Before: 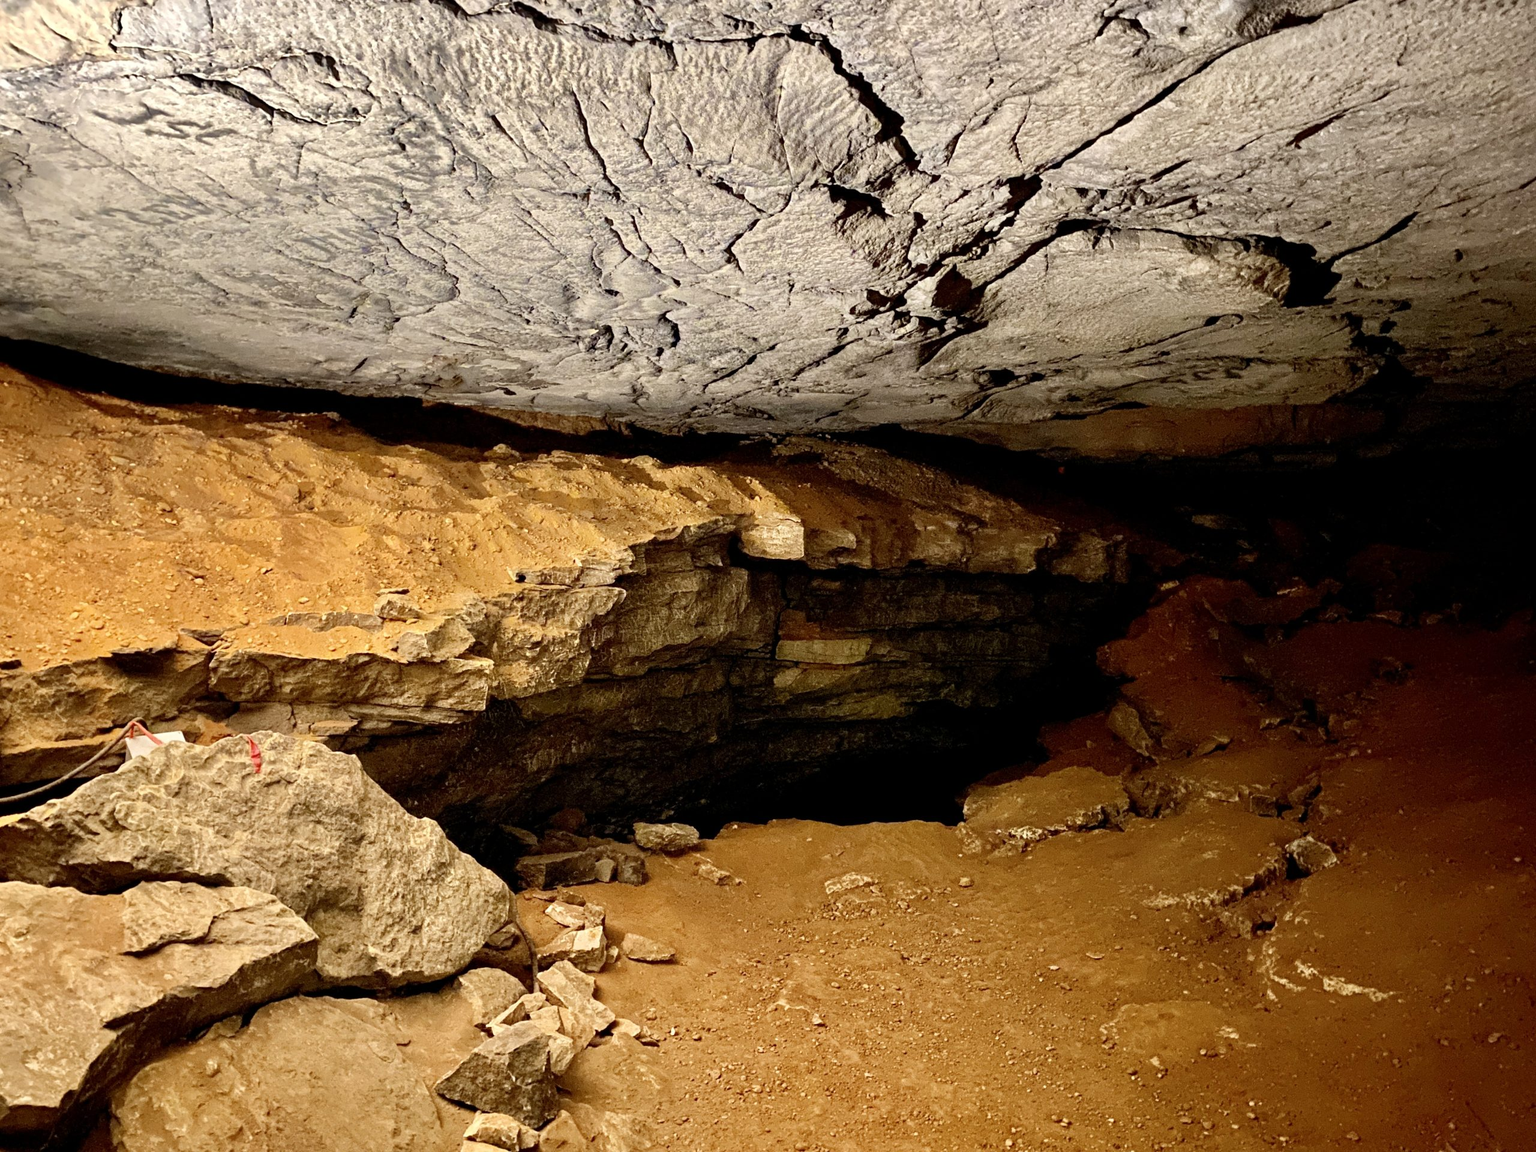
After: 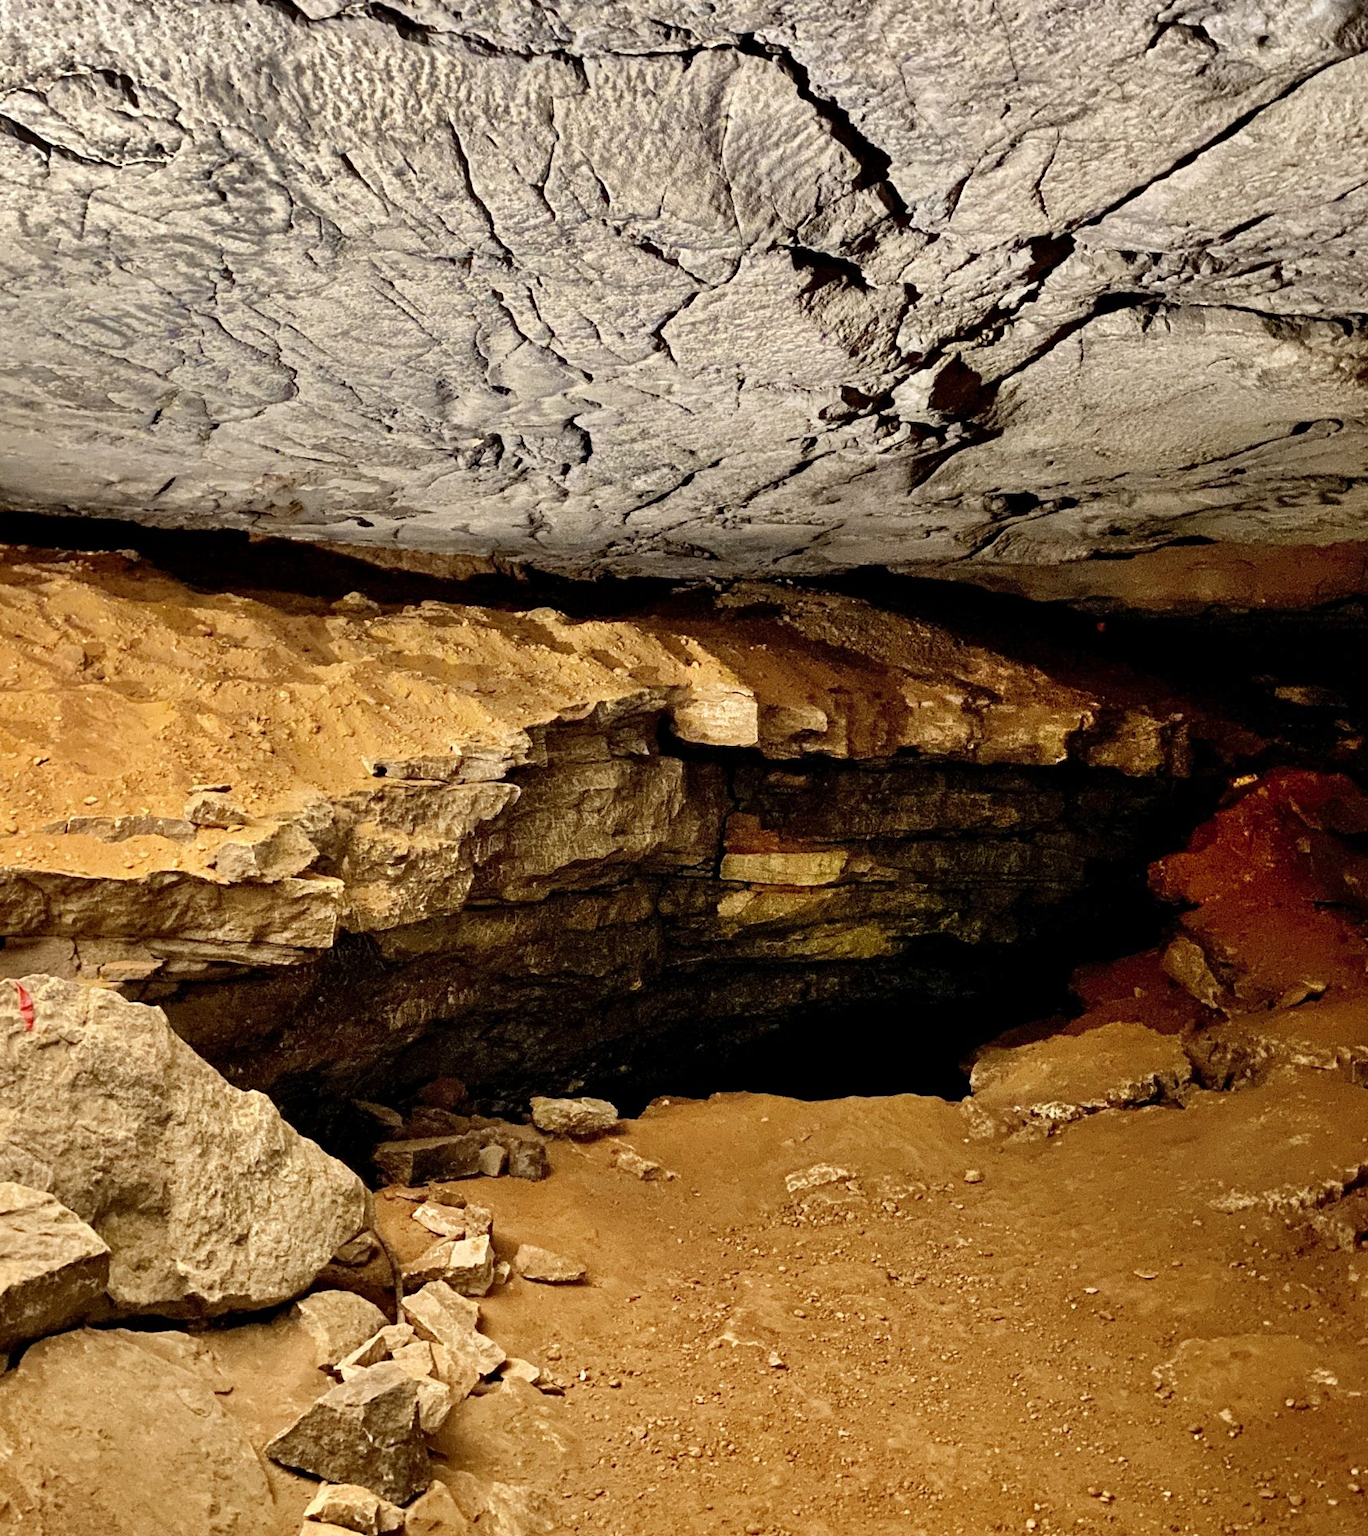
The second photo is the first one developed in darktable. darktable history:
exposure: compensate highlight preservation false
crop: left 15.372%, right 17.758%
shadows and highlights: radius 134.05, soften with gaussian
